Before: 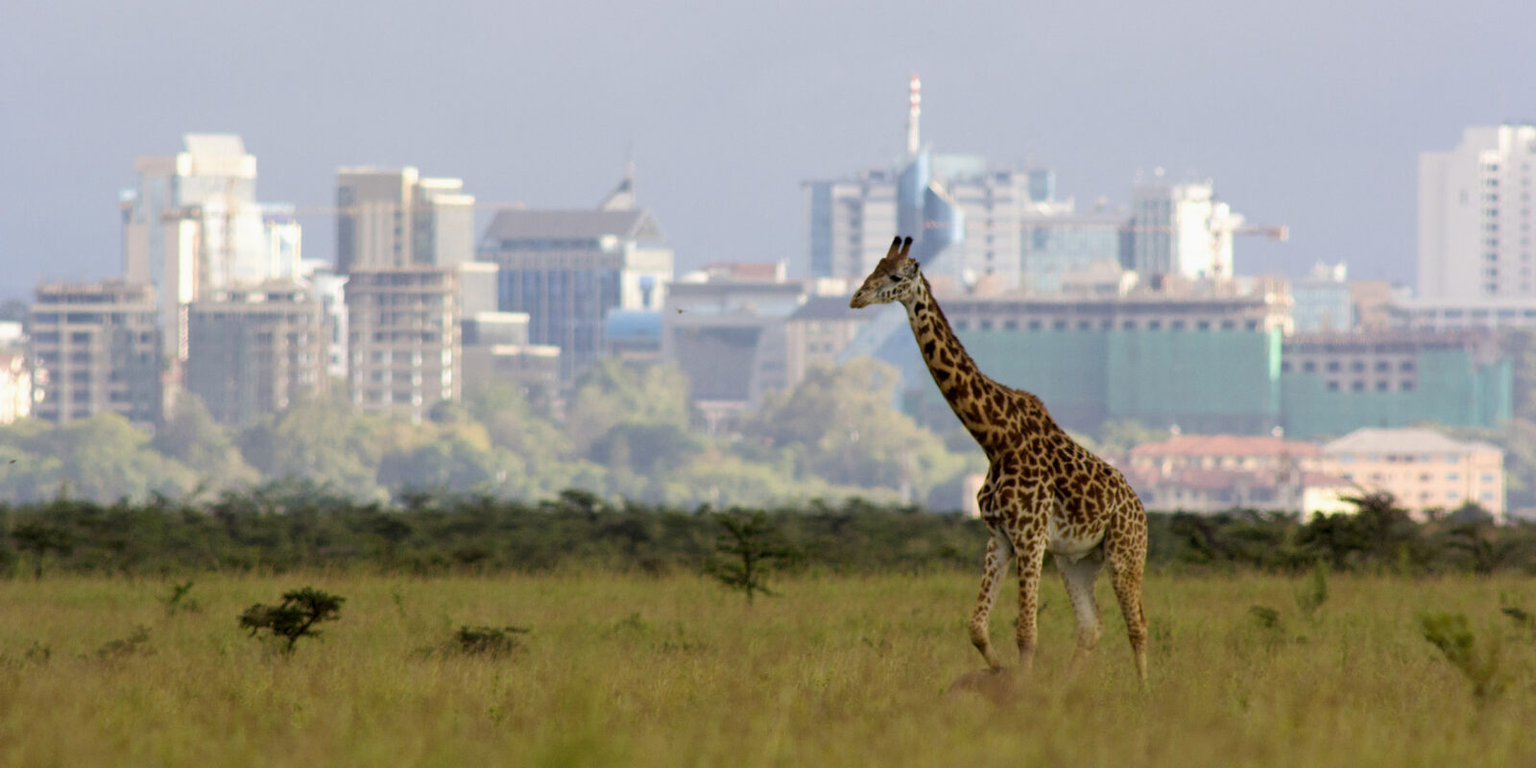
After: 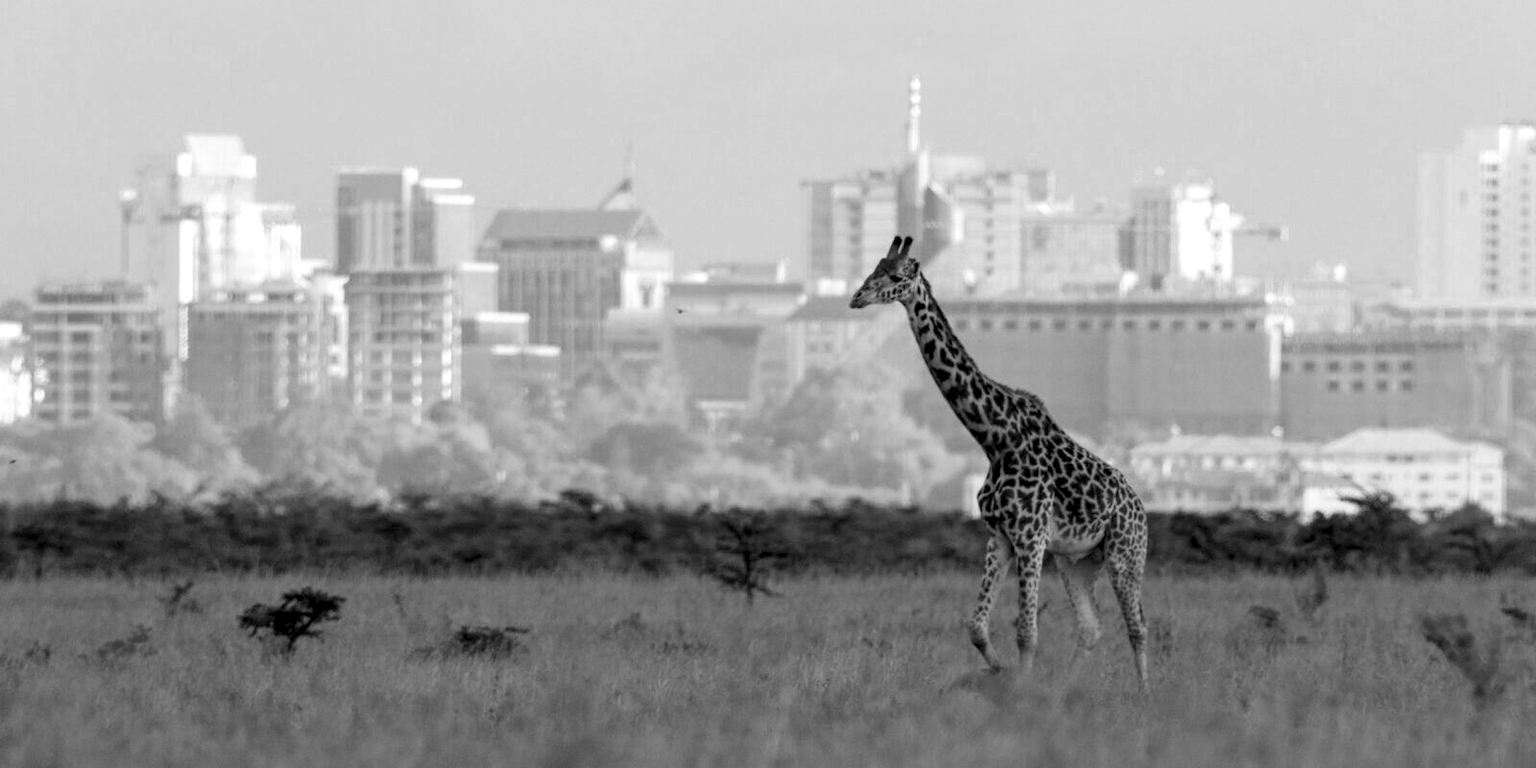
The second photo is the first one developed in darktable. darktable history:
contrast brightness saturation: contrast 0.099, saturation -0.376
local contrast: on, module defaults
color zones: curves: ch0 [(0, 0.613) (0.01, 0.613) (0.245, 0.448) (0.498, 0.529) (0.642, 0.665) (0.879, 0.777) (0.99, 0.613)]; ch1 [(0, 0) (0.143, 0) (0.286, 0) (0.429, 0) (0.571, 0) (0.714, 0) (0.857, 0)]
